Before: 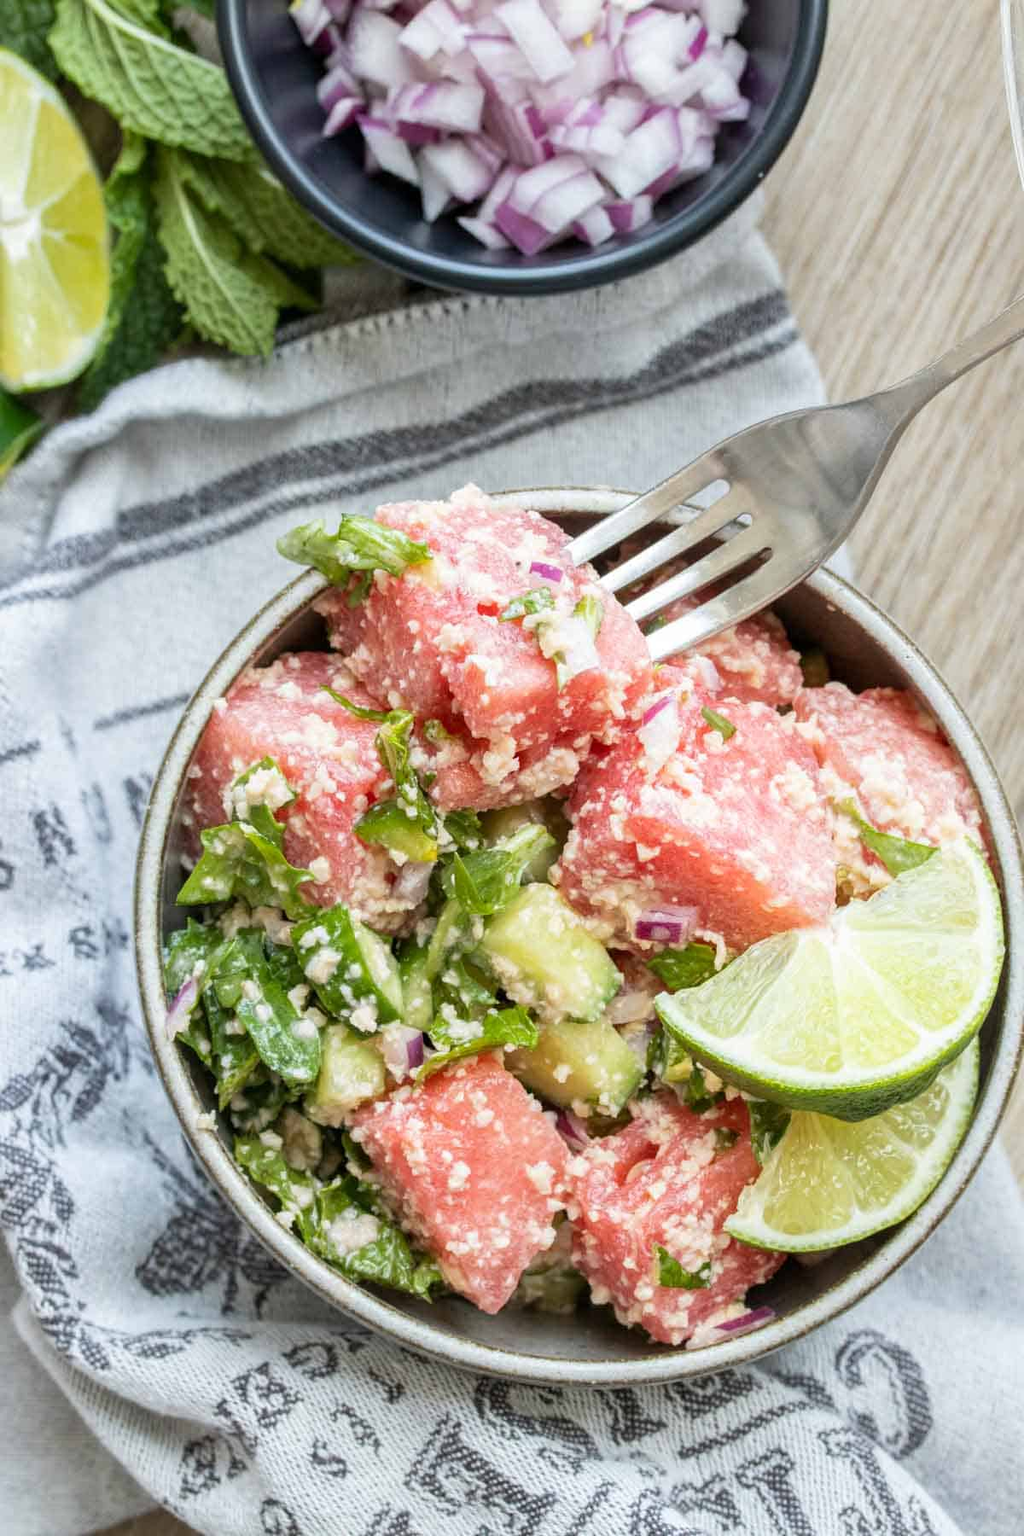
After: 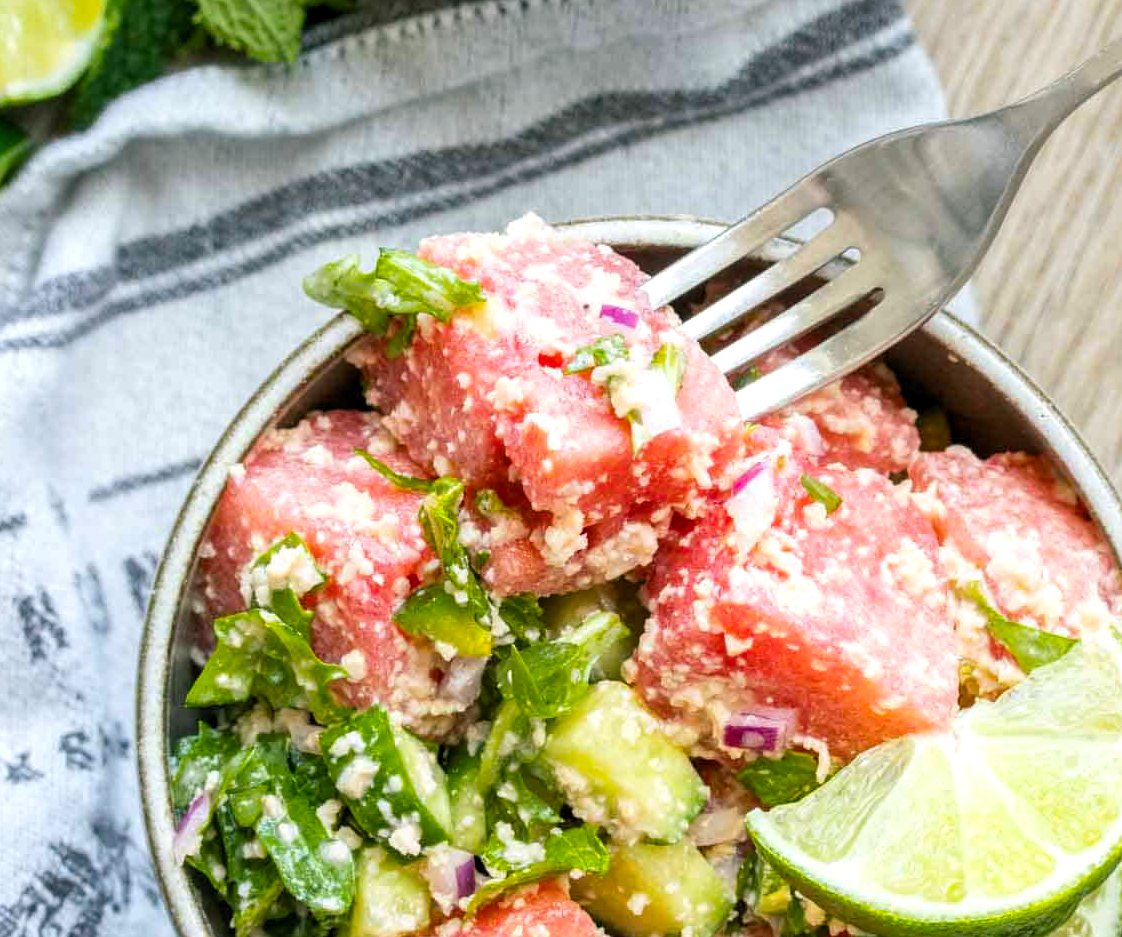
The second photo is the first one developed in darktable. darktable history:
levels: levels [0.016, 0.484, 0.953]
color balance rgb: shadows lift › luminance -7.531%, shadows lift › chroma 2.289%, shadows lift › hue 166.11°, perceptual saturation grading › global saturation 29.969%
crop: left 1.801%, top 19.699%, right 4.671%, bottom 28.209%
